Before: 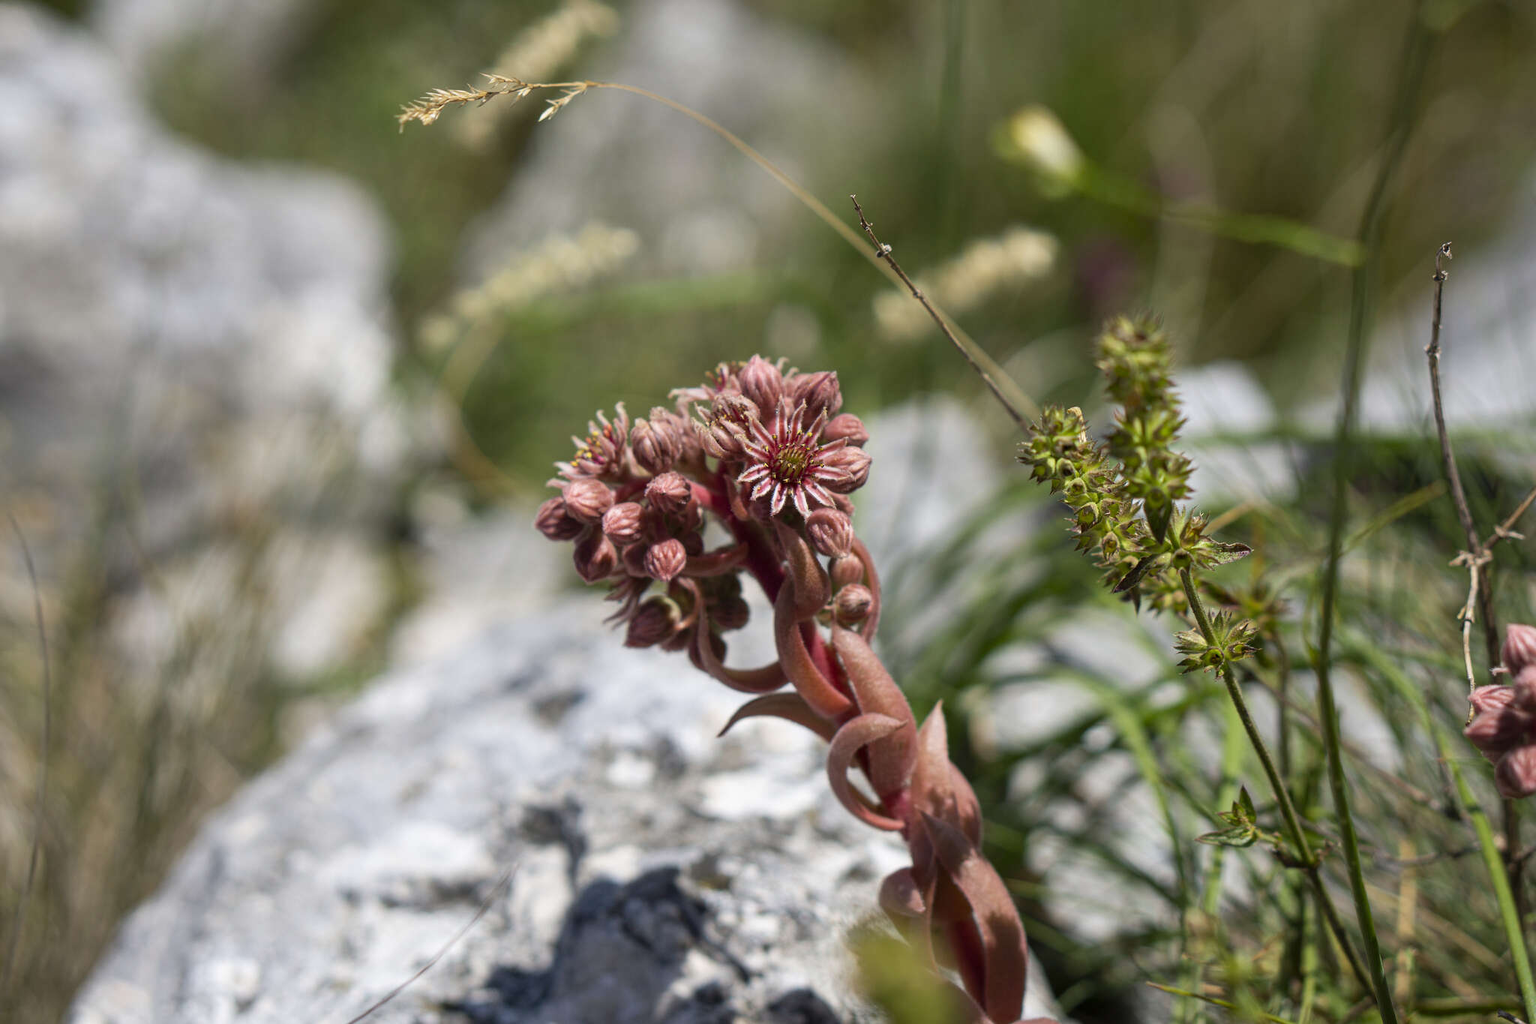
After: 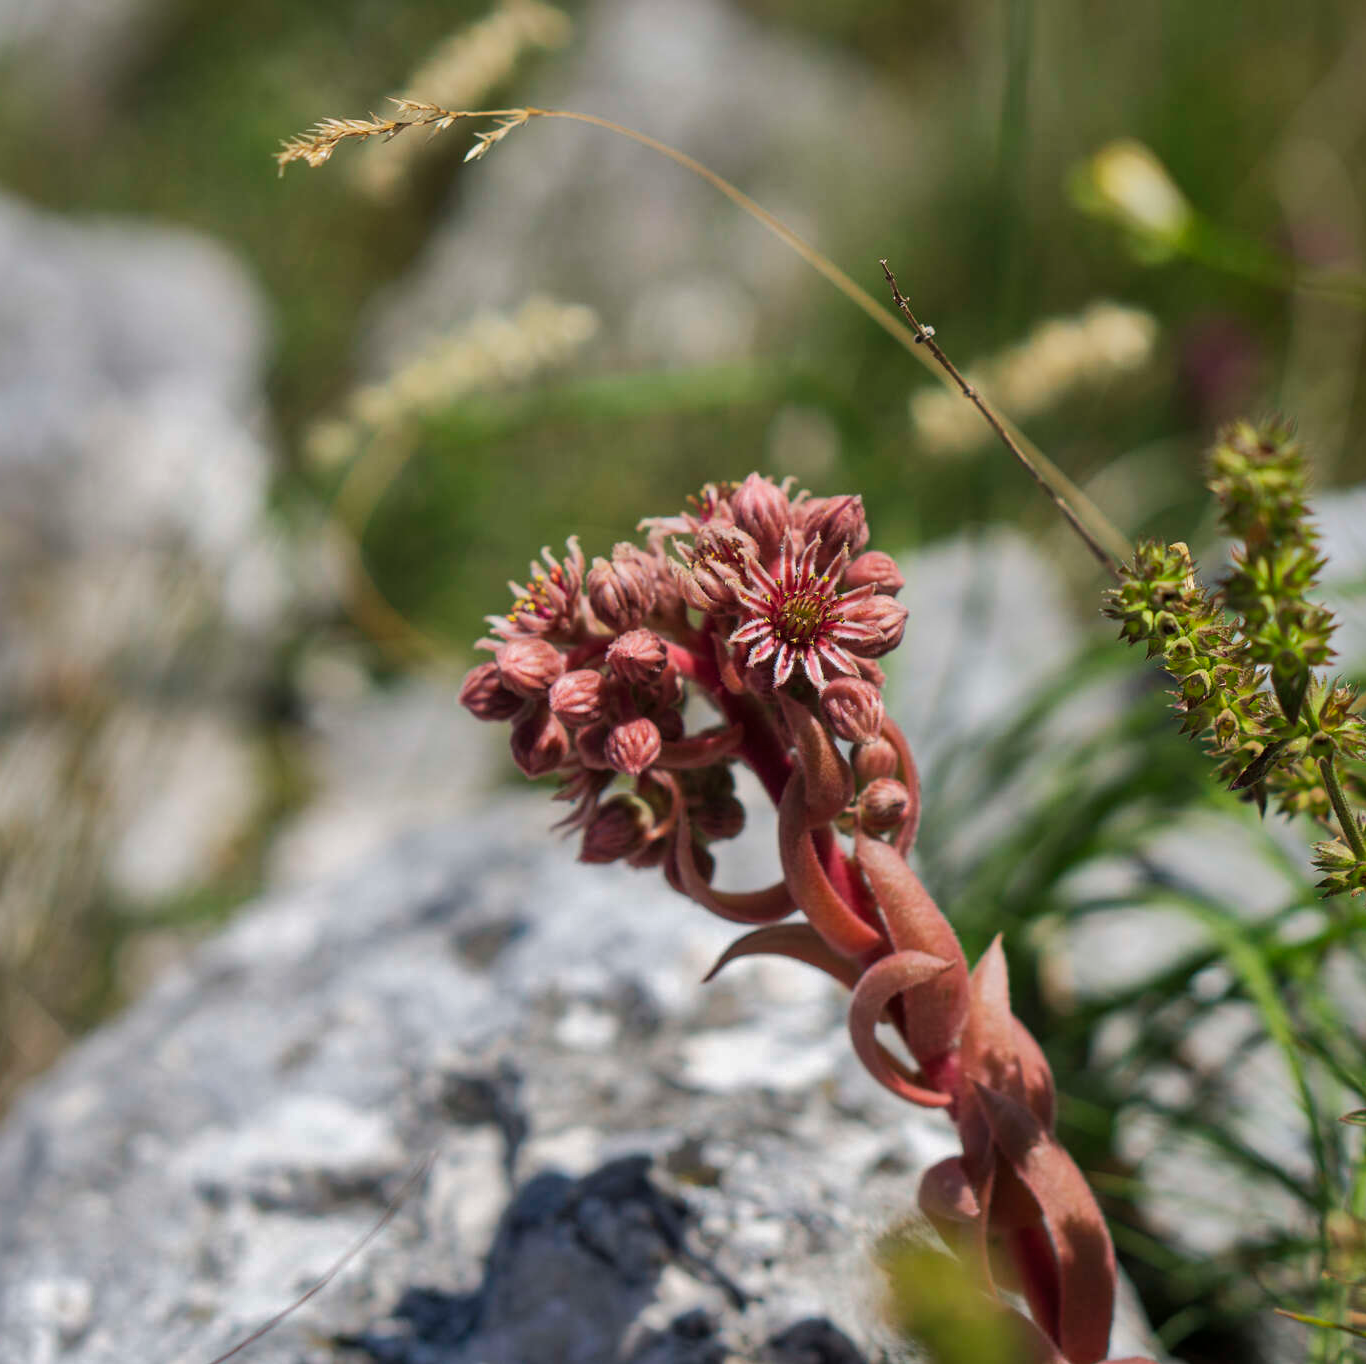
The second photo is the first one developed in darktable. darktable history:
shadows and highlights: highlights -60.07
tone curve: curves: ch0 [(0, 0) (0.227, 0.17) (0.766, 0.774) (1, 1)]; ch1 [(0, 0) (0.114, 0.127) (0.437, 0.452) (0.498, 0.495) (0.579, 0.602) (1, 1)]; ch2 [(0, 0) (0.233, 0.259) (0.493, 0.492) (0.568, 0.596) (1, 1)], preserve colors none
crop and rotate: left 12.405%, right 20.88%
contrast brightness saturation: saturation -0.049
